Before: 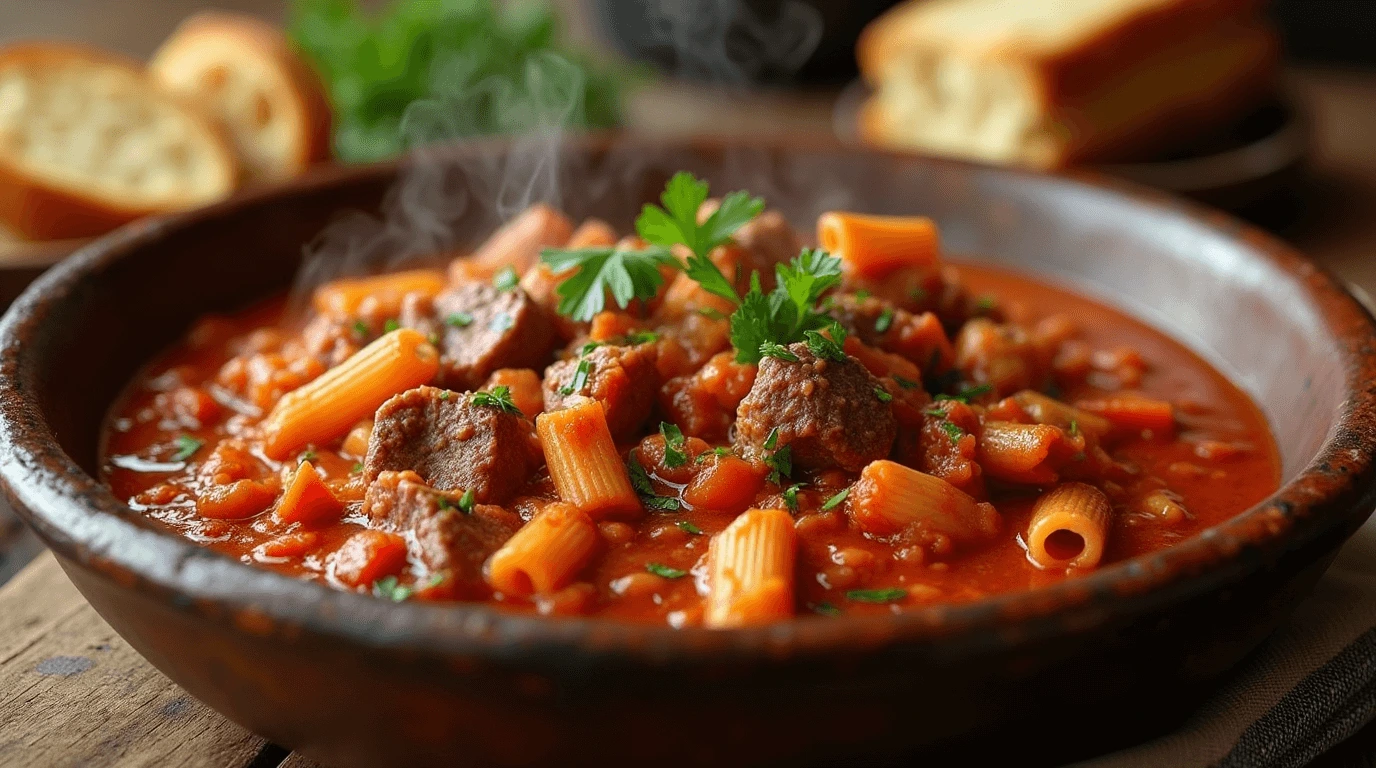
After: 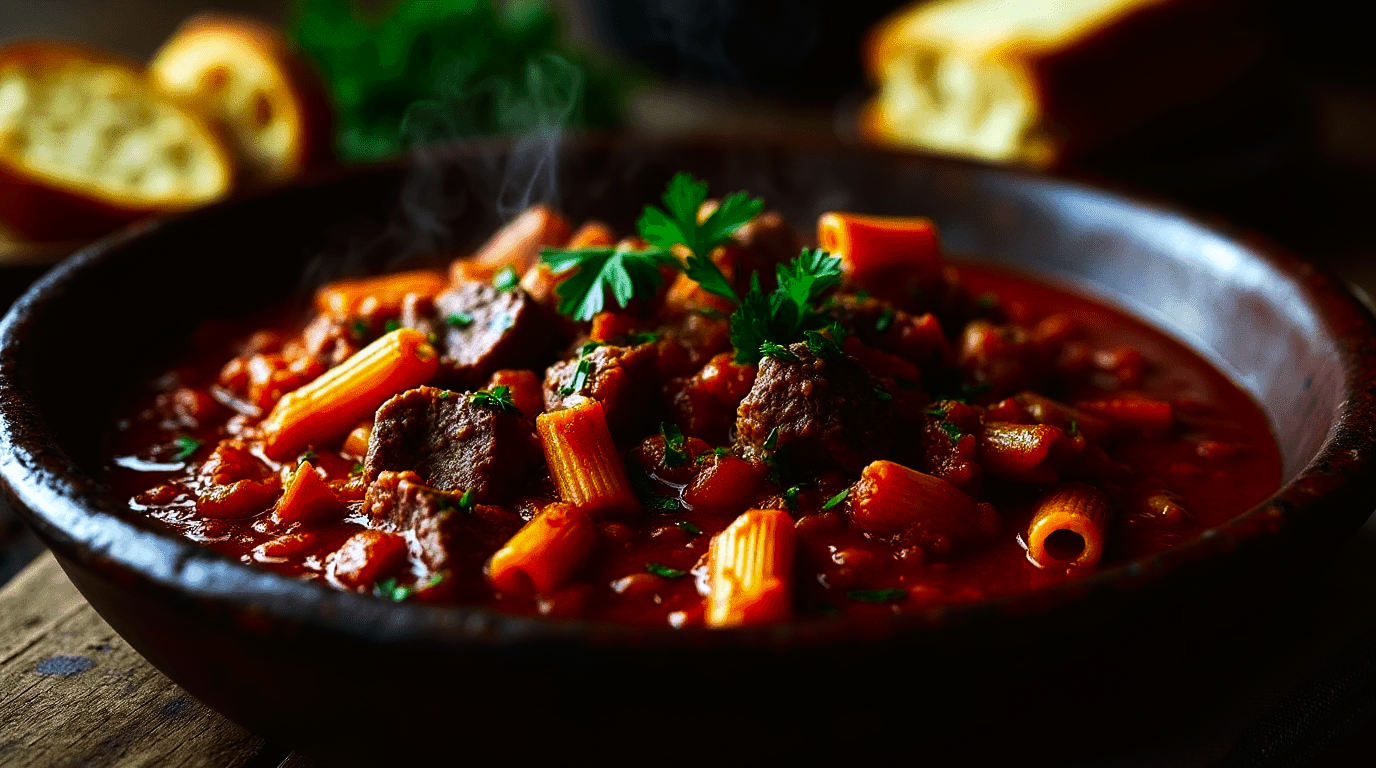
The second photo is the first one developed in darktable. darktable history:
tone curve: curves: ch0 [(0, 0) (0.003, 0.007) (0.011, 0.009) (0.025, 0.01) (0.044, 0.012) (0.069, 0.013) (0.1, 0.014) (0.136, 0.021) (0.177, 0.038) (0.224, 0.06) (0.277, 0.099) (0.335, 0.16) (0.399, 0.227) (0.468, 0.329) (0.543, 0.45) (0.623, 0.594) (0.709, 0.756) (0.801, 0.868) (0.898, 0.971) (1, 1)], preserve colors none
white balance: red 0.924, blue 1.095
contrast brightness saturation: contrast 0.07, brightness -0.14, saturation 0.11
